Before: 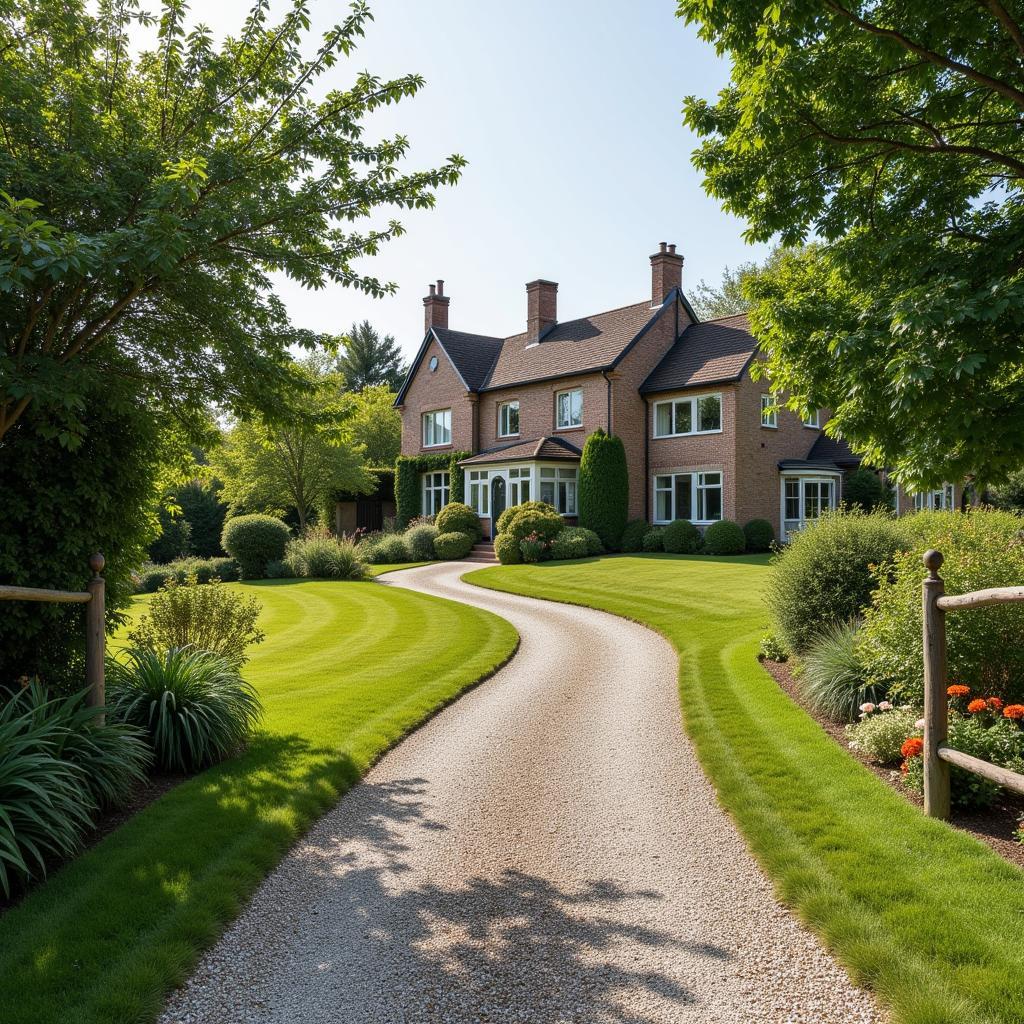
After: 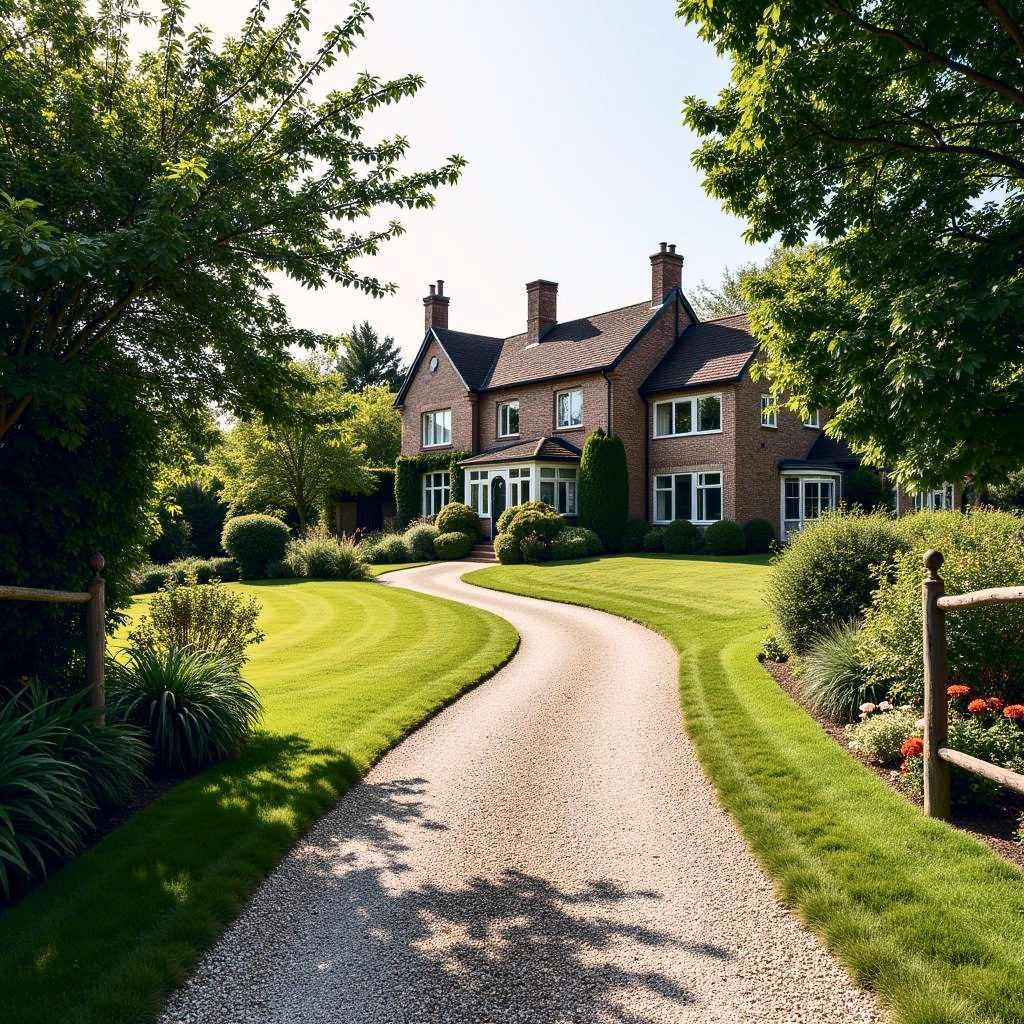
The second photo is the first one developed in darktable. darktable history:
contrast brightness saturation: contrast 0.28
color balance rgb: shadows lift › hue 87.51°, highlights gain › chroma 1.62%, highlights gain › hue 55.1°, global offset › chroma 0.06%, global offset › hue 253.66°, linear chroma grading › global chroma 0.5%
